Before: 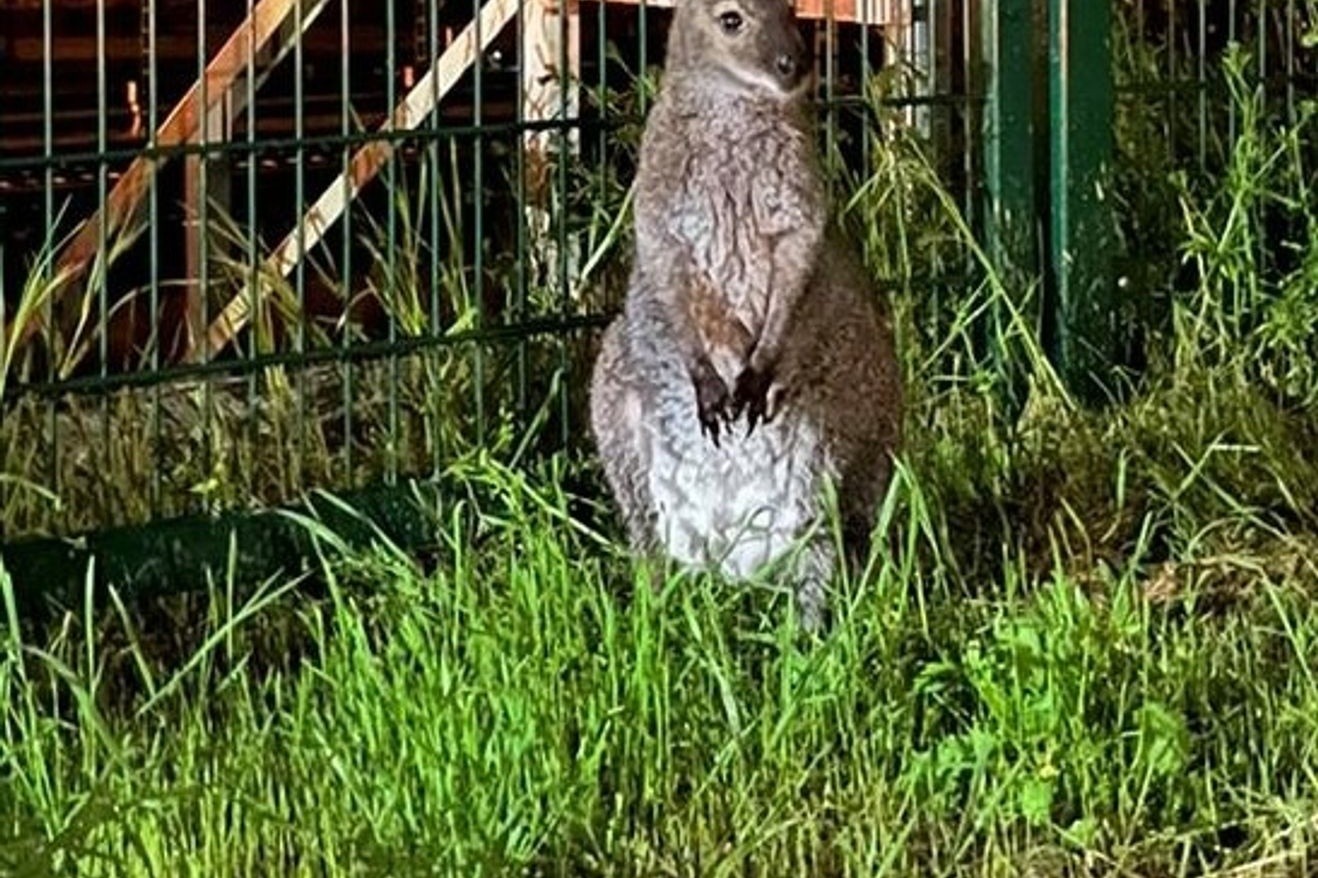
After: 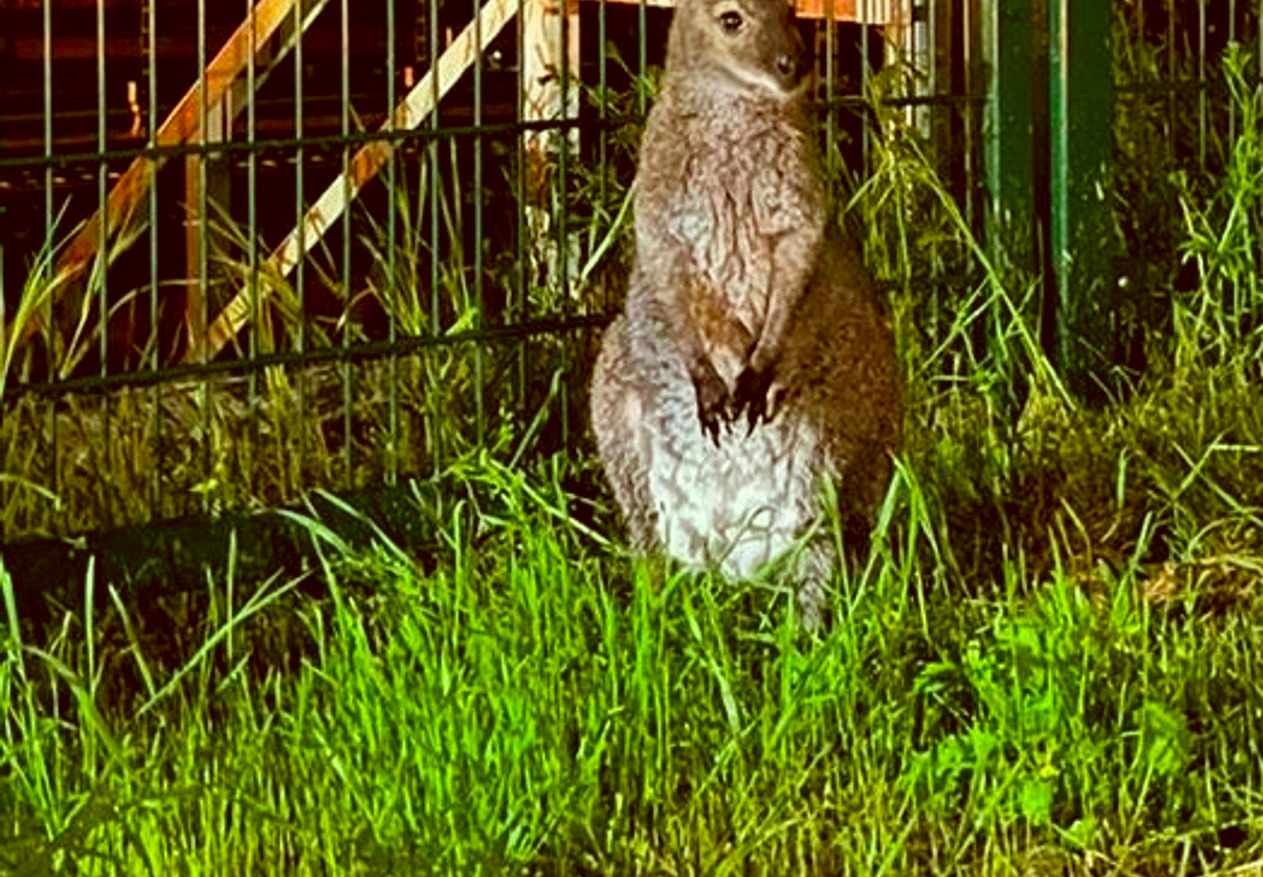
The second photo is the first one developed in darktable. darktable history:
color correction: highlights a* -5.94, highlights b* 9.48, shadows a* 10.12, shadows b* 23.94
crop: right 4.126%, bottom 0.031%
color balance rgb: perceptual saturation grading › global saturation 30%, global vibrance 20%
